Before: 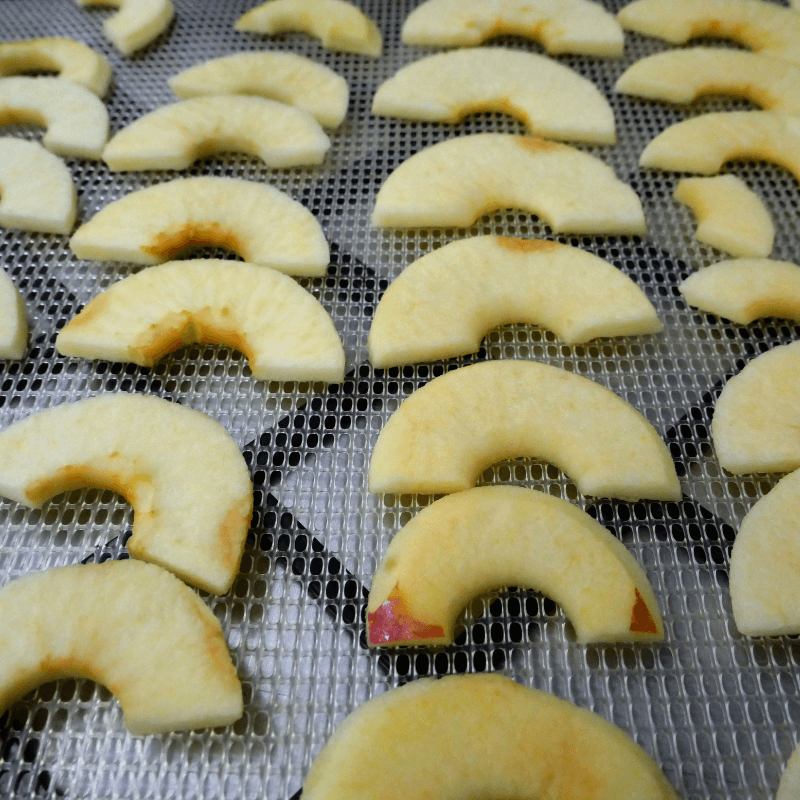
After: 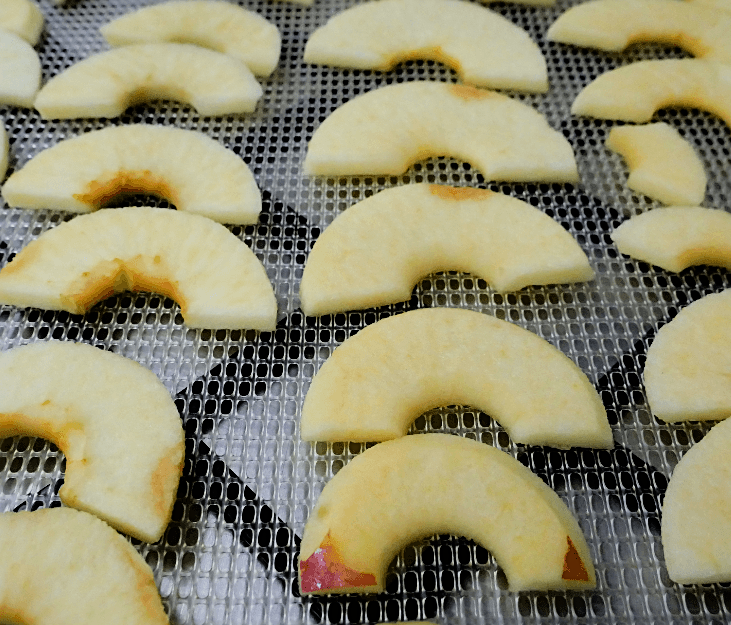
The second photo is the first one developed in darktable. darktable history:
sharpen: on, module defaults
tone equalizer: -8 EV -0.449 EV, -7 EV -0.41 EV, -6 EV -0.324 EV, -5 EV -0.231 EV, -3 EV 0.248 EV, -2 EV 0.312 EV, -1 EV 0.366 EV, +0 EV 0.447 EV, smoothing diameter 2.13%, edges refinement/feathering 15.2, mask exposure compensation -1.57 EV, filter diffusion 5
filmic rgb: black relative exposure -7.76 EV, white relative exposure 4.4 EV, hardness 3.76, latitude 38.1%, contrast 0.98, highlights saturation mix 9.72%, shadows ↔ highlights balance 4.85%
crop: left 8.548%, top 6.552%, bottom 15.29%
